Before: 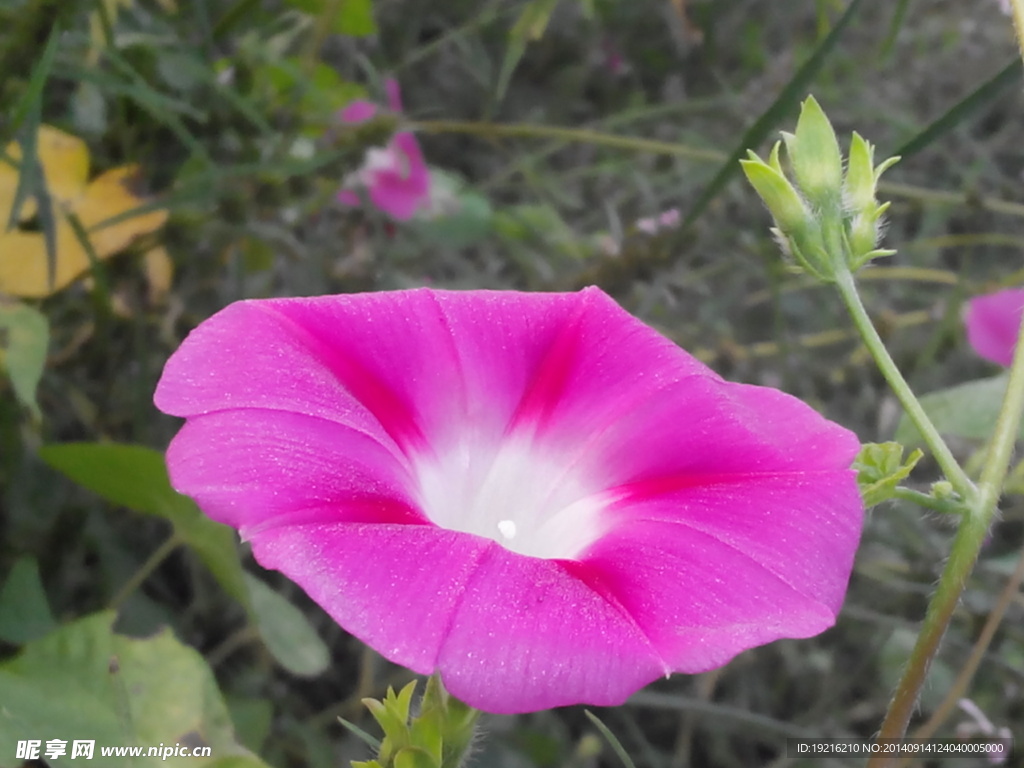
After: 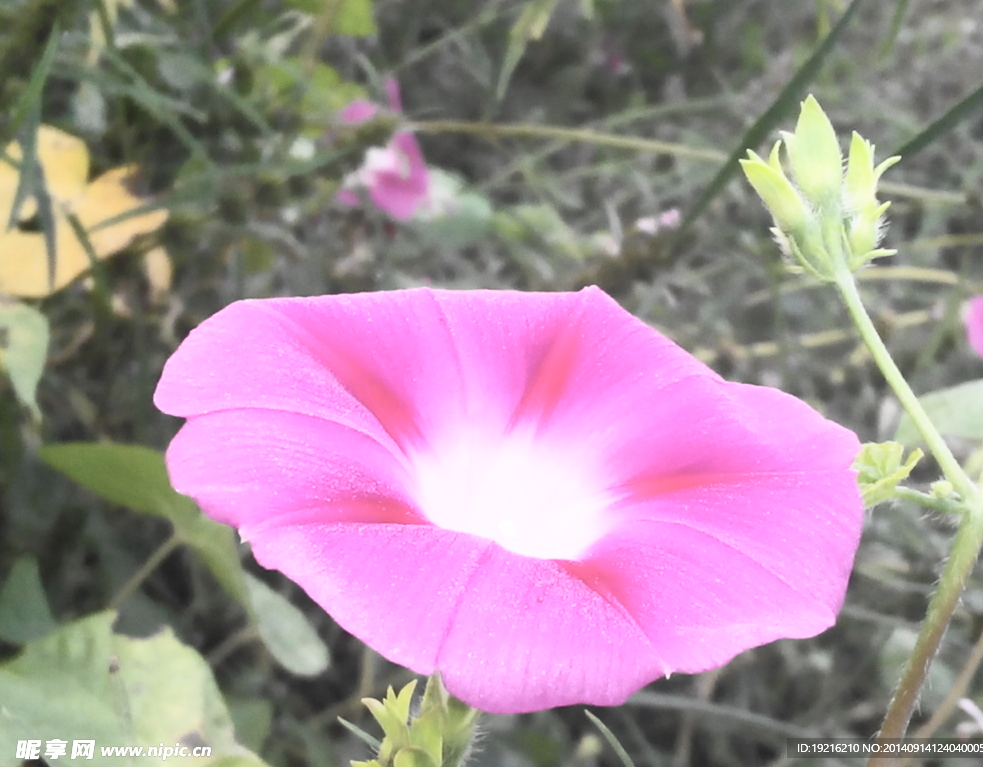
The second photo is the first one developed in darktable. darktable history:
crop: right 3.993%, bottom 0.016%
contrast brightness saturation: contrast 0.448, brightness 0.549, saturation -0.204
tone equalizer: -8 EV -0.572 EV, mask exposure compensation -0.508 EV
